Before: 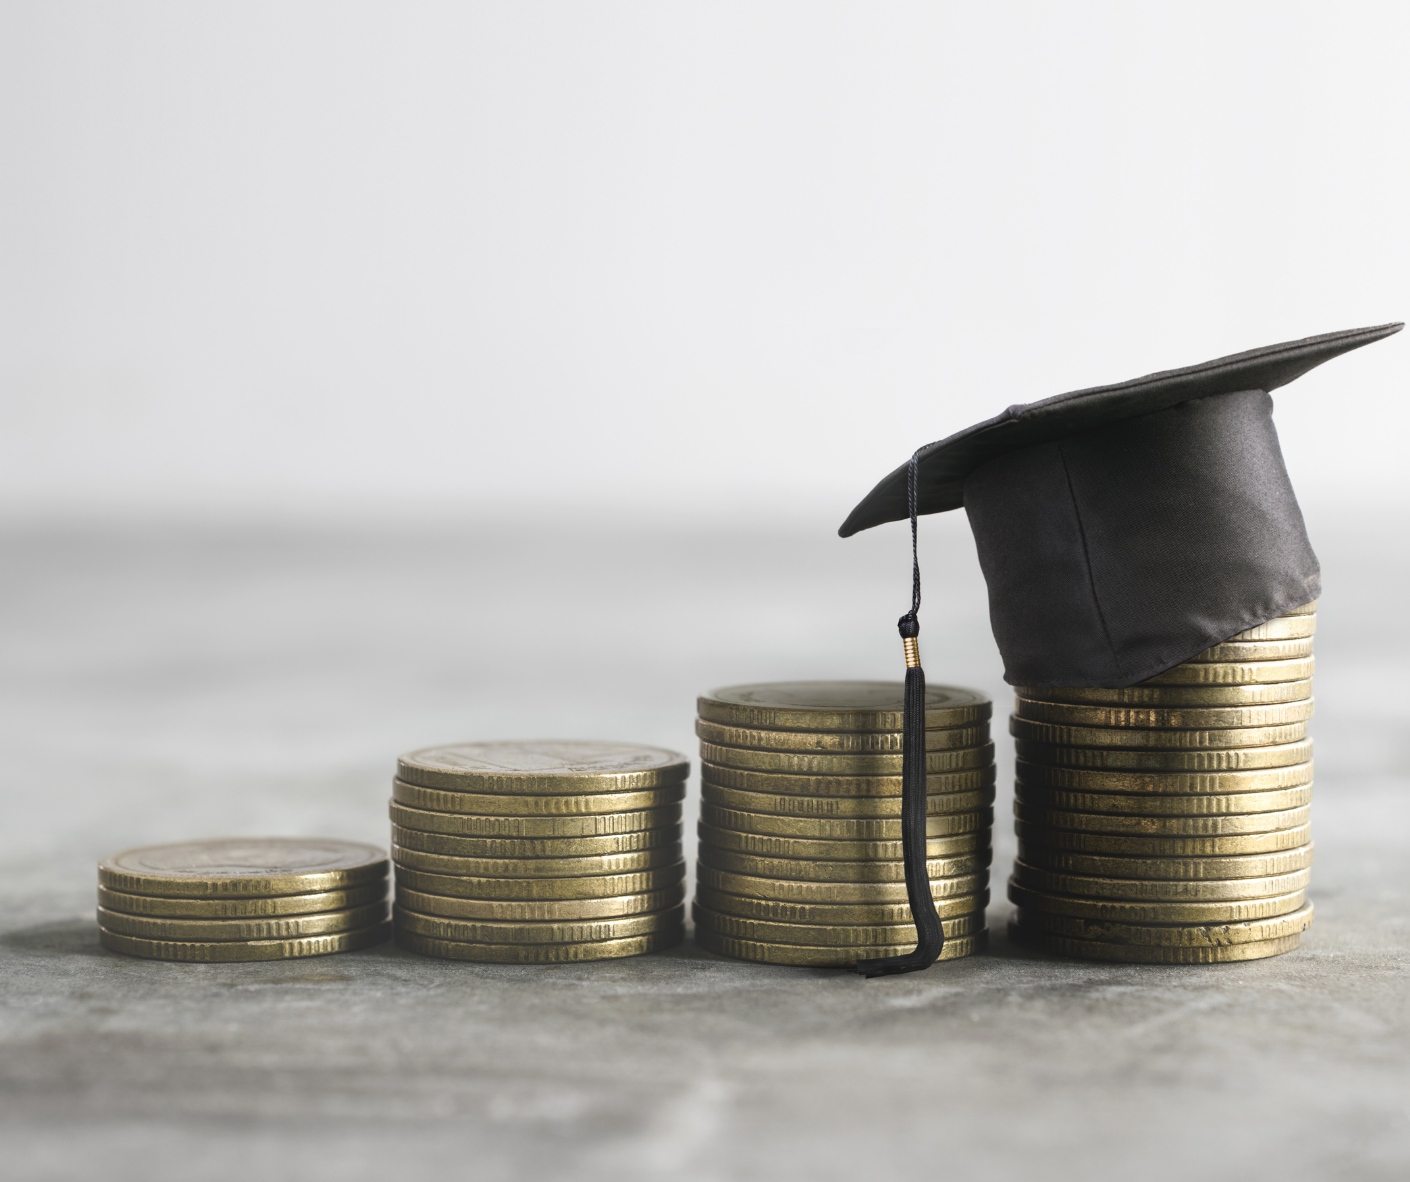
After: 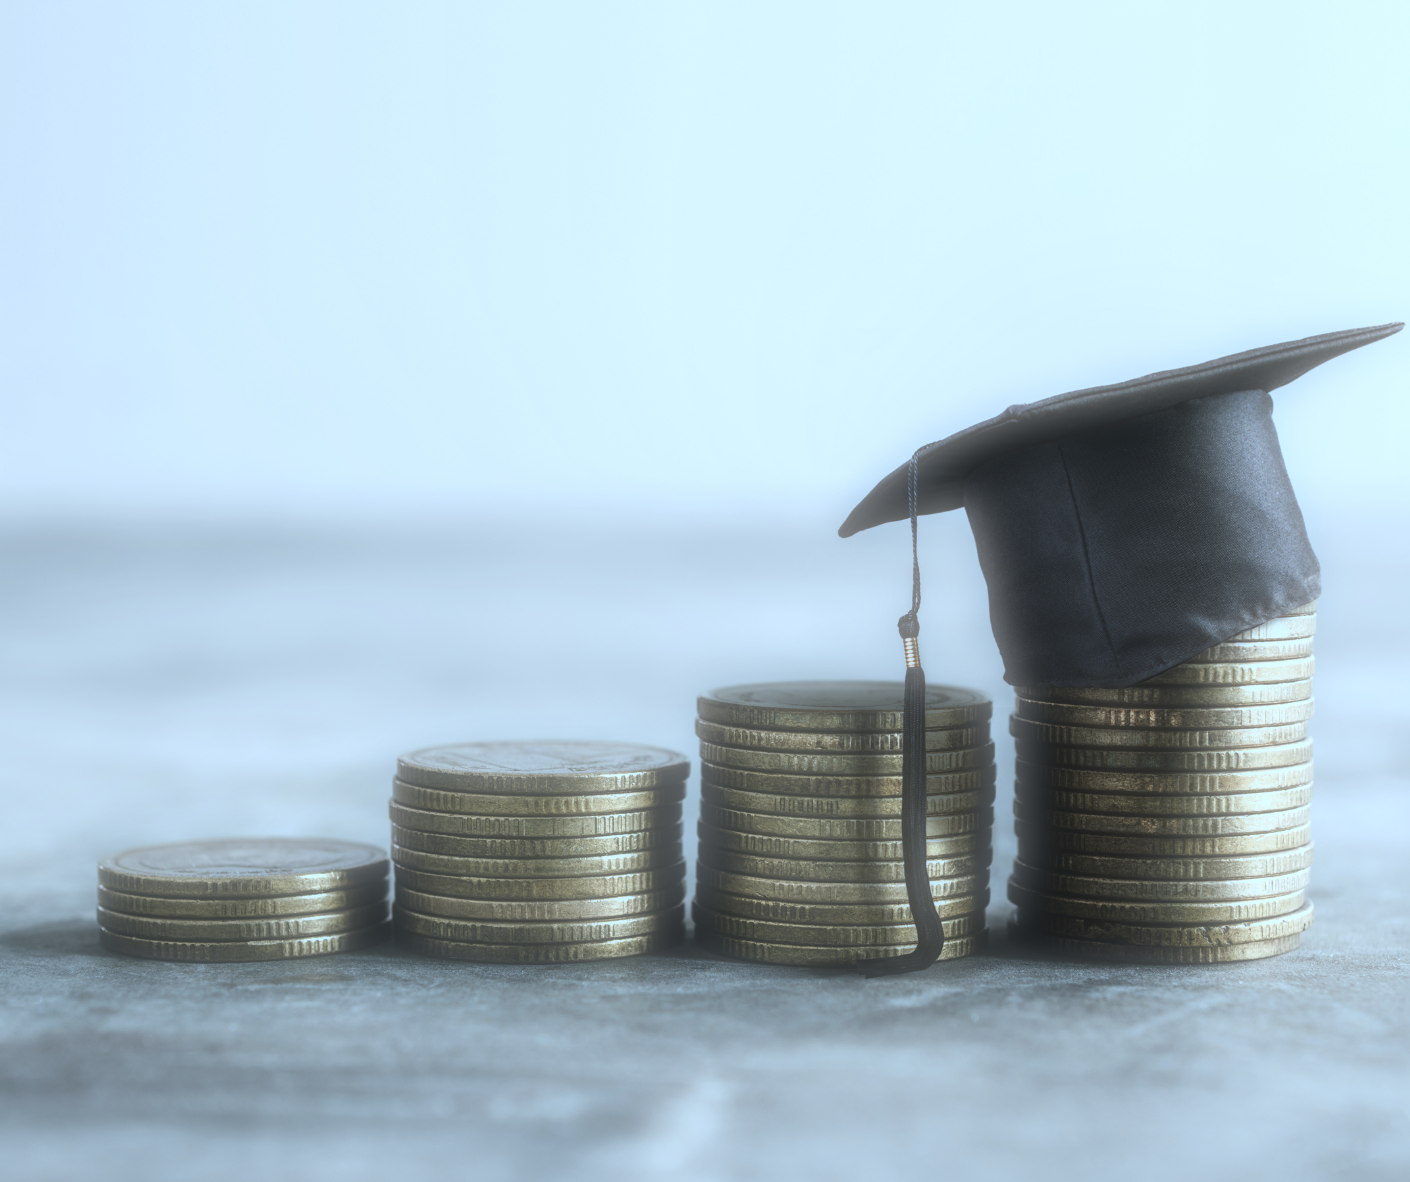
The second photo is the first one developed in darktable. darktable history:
color correction: highlights a* -9.35, highlights b* -23.15
local contrast: on, module defaults
soften: size 60.24%, saturation 65.46%, brightness 0.506 EV, mix 25.7%
